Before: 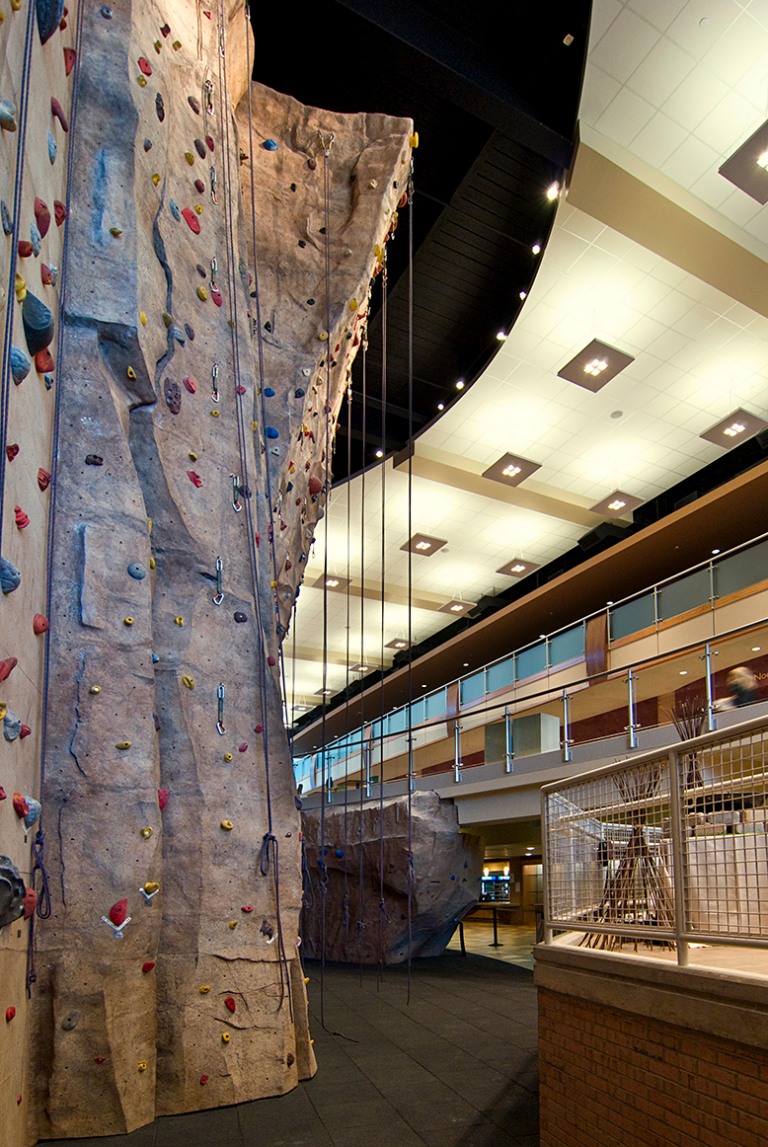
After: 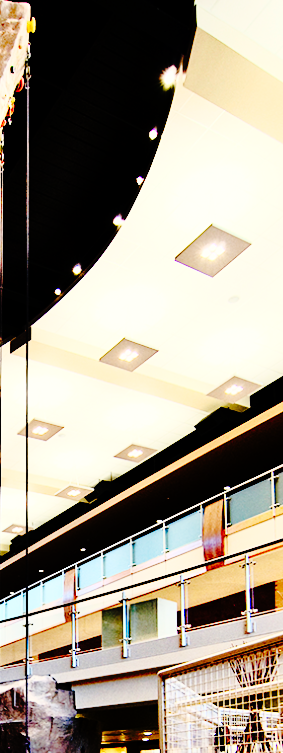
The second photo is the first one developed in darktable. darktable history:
tone curve: curves: ch0 [(0, 0) (0.004, 0.008) (0.077, 0.156) (0.169, 0.29) (0.774, 0.774) (1, 1)], color space Lab, linked channels, preserve colors none
crop and rotate: left 49.936%, top 10.094%, right 13.136%, bottom 24.256%
rgb curve: curves: ch0 [(0, 0) (0.21, 0.15) (0.24, 0.21) (0.5, 0.75) (0.75, 0.96) (0.89, 0.99) (1, 1)]; ch1 [(0, 0.02) (0.21, 0.13) (0.25, 0.2) (0.5, 0.67) (0.75, 0.9) (0.89, 0.97) (1, 1)]; ch2 [(0, 0.02) (0.21, 0.13) (0.25, 0.2) (0.5, 0.67) (0.75, 0.9) (0.89, 0.97) (1, 1)], compensate middle gray true
base curve: curves: ch0 [(0, 0) (0.036, 0.01) (0.123, 0.254) (0.258, 0.504) (0.507, 0.748) (1, 1)], preserve colors none
